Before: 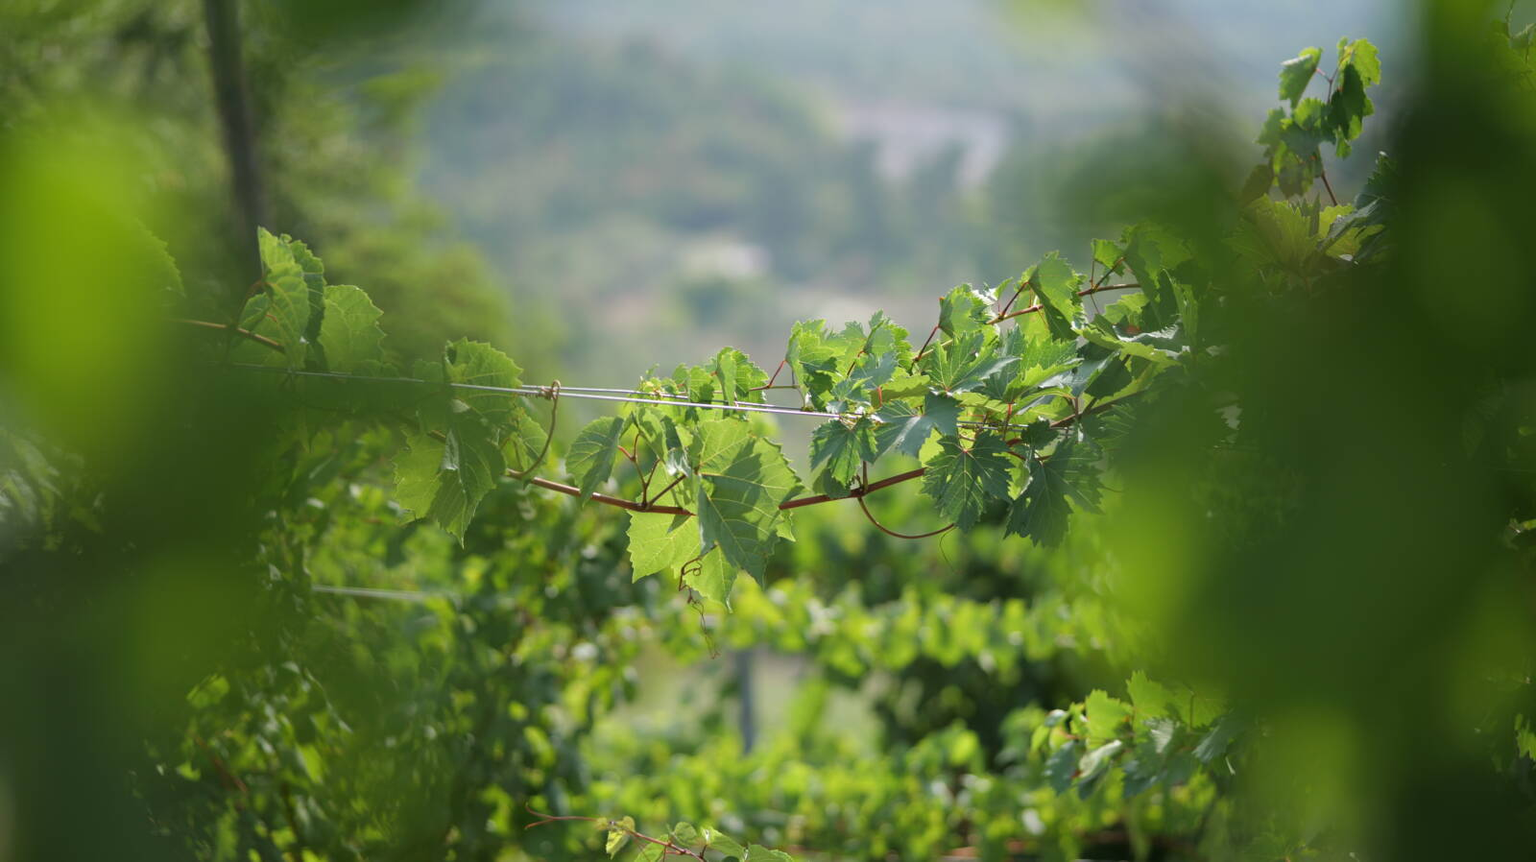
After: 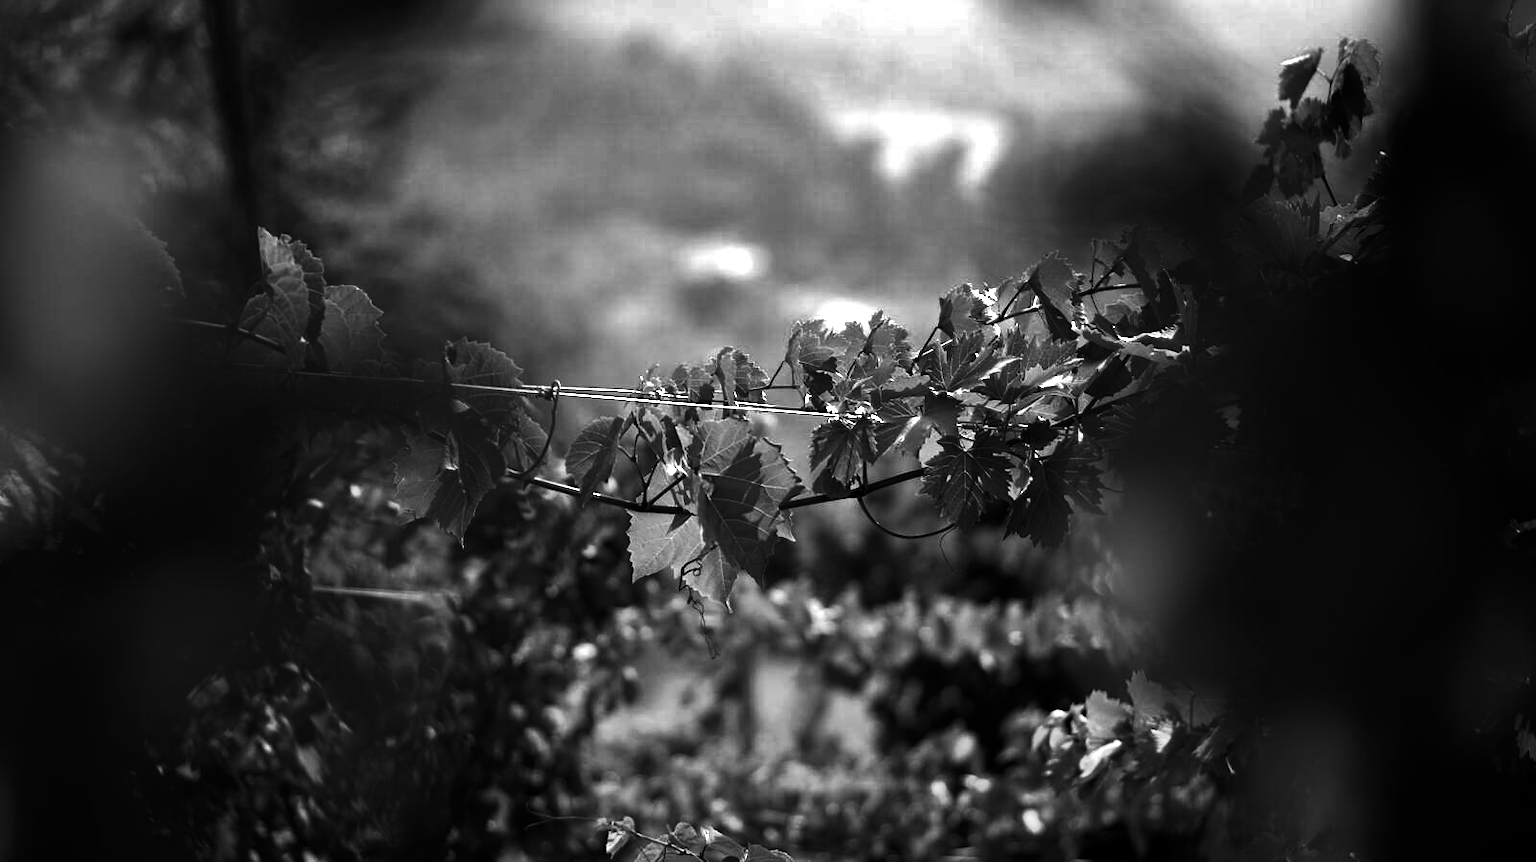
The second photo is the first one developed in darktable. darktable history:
shadows and highlights: radius 133.69, soften with gaussian
color calibration: output gray [0.246, 0.254, 0.501, 0], illuminant as shot in camera, adaptation linear Bradford (ICC v4), x 0.406, y 0.405, temperature 3554.64 K
contrast brightness saturation: contrast 0.015, brightness -0.983, saturation -0.987
tone equalizer: -8 EV -0.711 EV, -7 EV -0.679 EV, -6 EV -0.578 EV, -5 EV -0.397 EV, -3 EV 0.383 EV, -2 EV 0.6 EV, -1 EV 0.699 EV, +0 EV 0.738 EV
